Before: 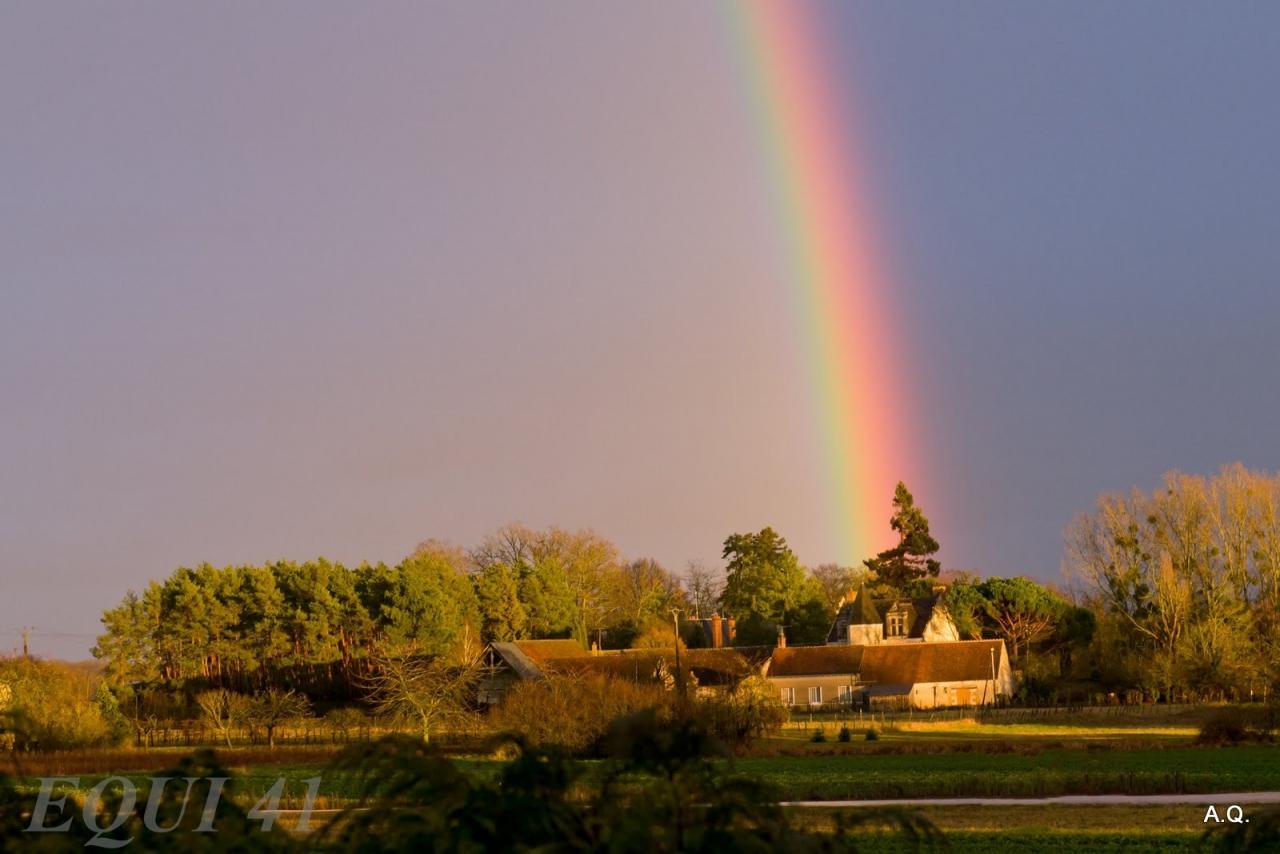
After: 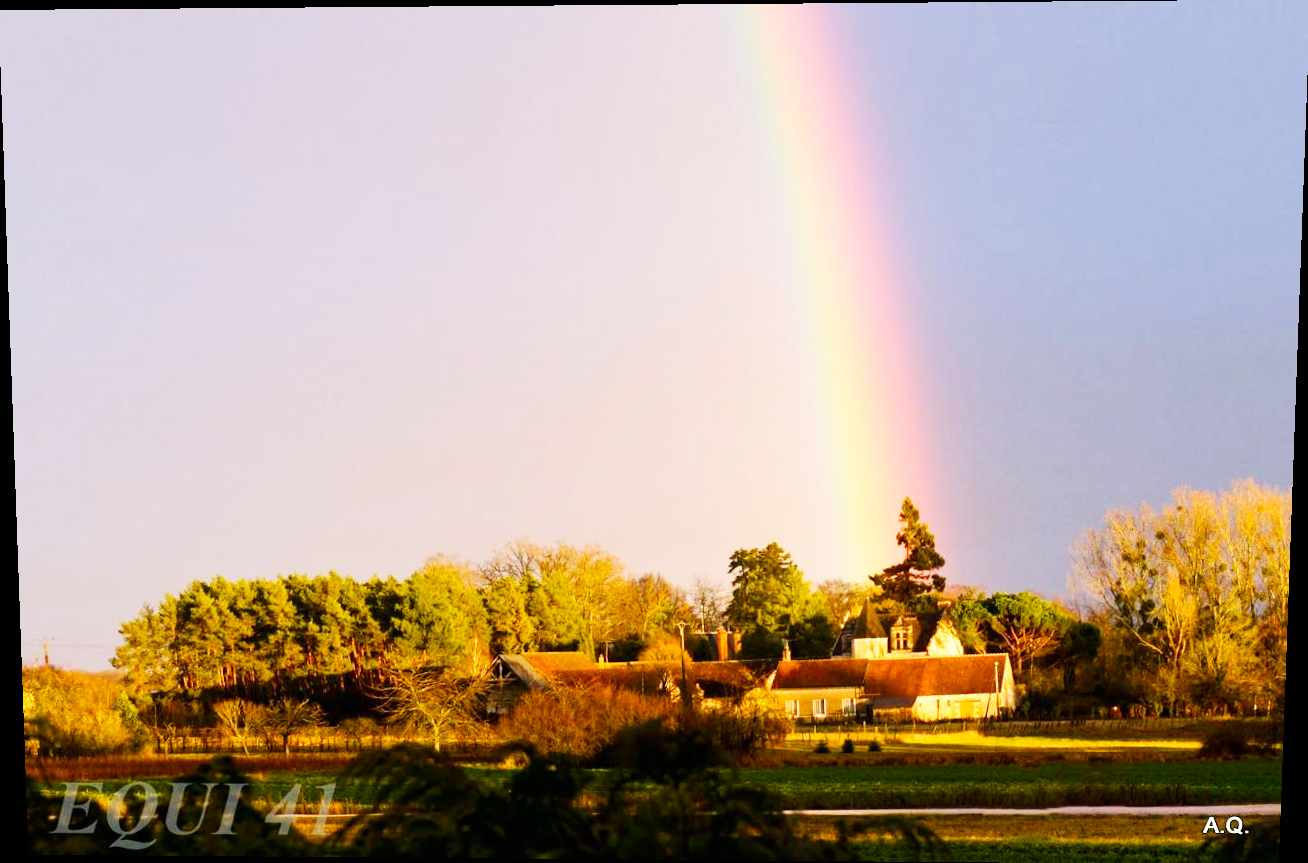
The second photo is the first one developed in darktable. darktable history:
crop and rotate: left 0.126%
rotate and perspective: lens shift (vertical) 0.048, lens shift (horizontal) -0.024, automatic cropping off
base curve: curves: ch0 [(0, 0) (0.007, 0.004) (0.027, 0.03) (0.046, 0.07) (0.207, 0.54) (0.442, 0.872) (0.673, 0.972) (1, 1)], preserve colors none
